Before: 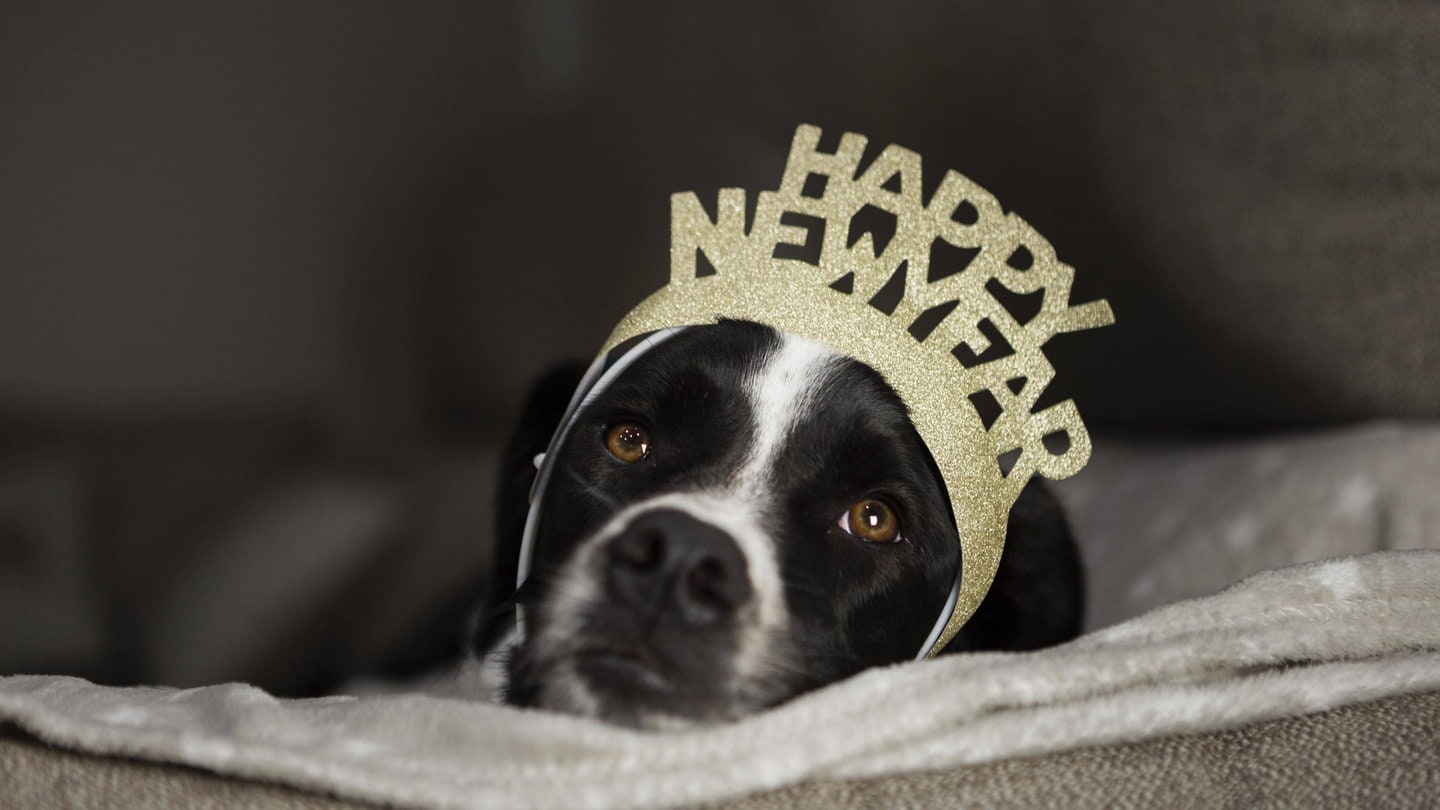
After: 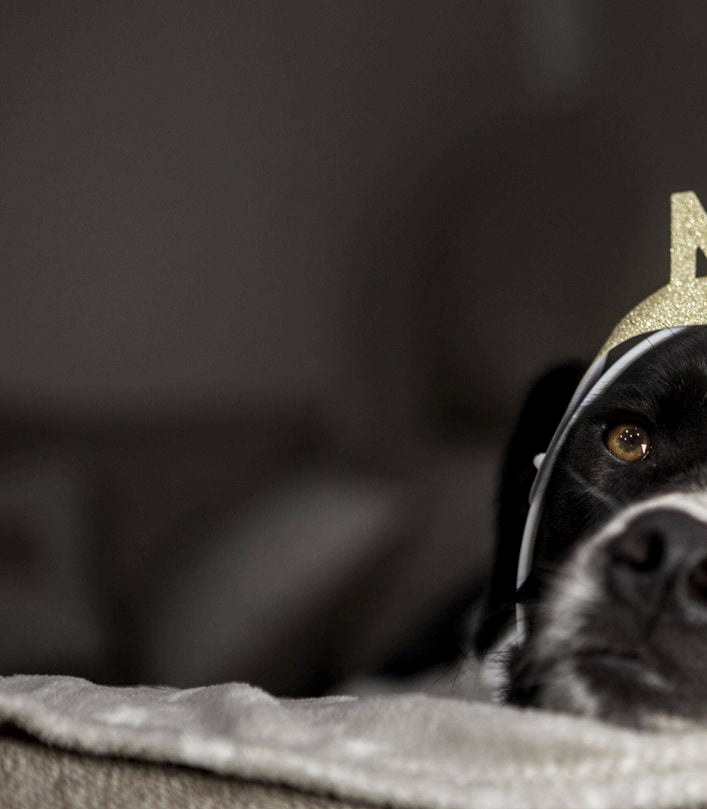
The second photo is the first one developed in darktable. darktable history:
crop and rotate: left 0%, top 0%, right 50.845%
local contrast: detail 142%
